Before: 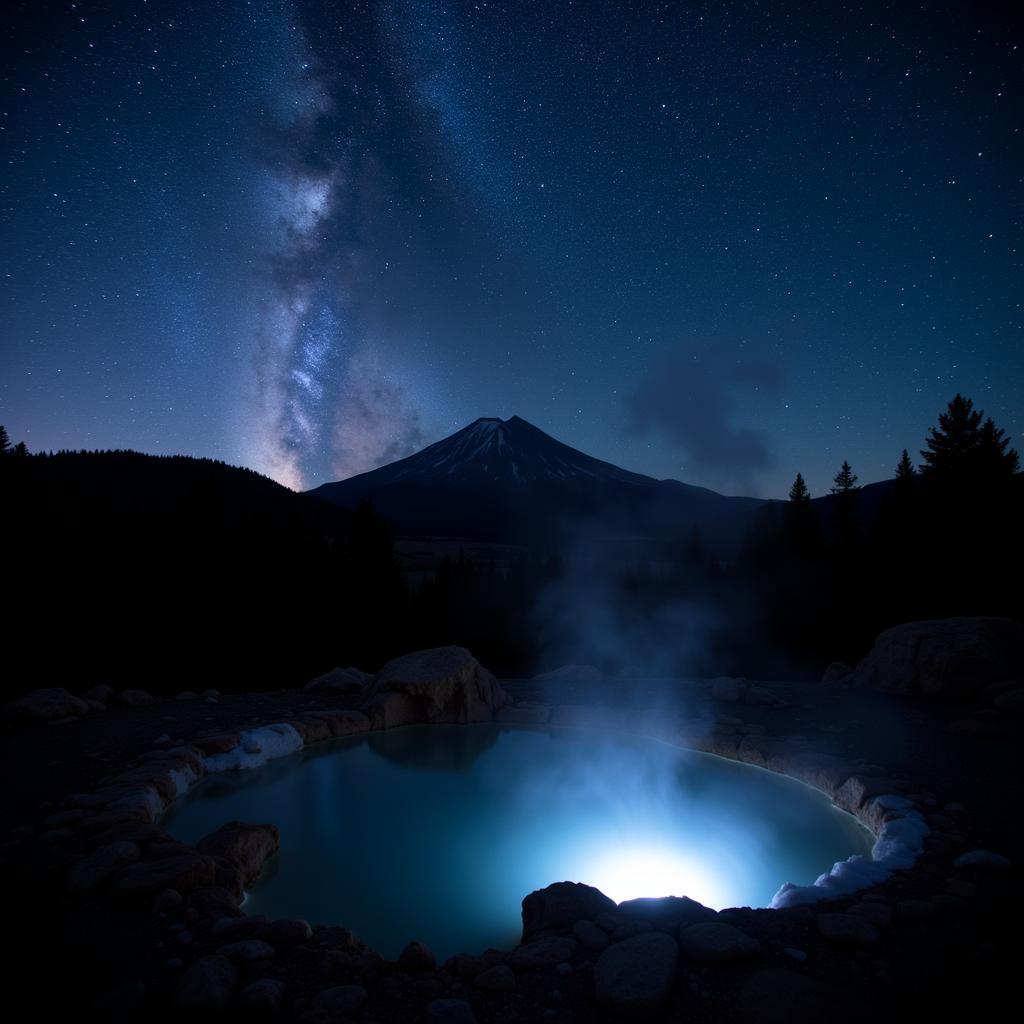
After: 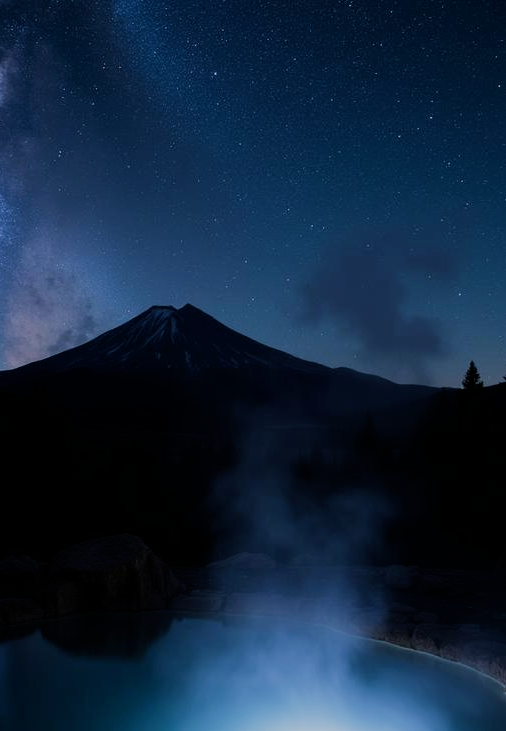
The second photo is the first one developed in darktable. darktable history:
crop: left 32.011%, top 10.992%, right 18.478%, bottom 17.58%
filmic rgb: black relative exposure -6.97 EV, white relative exposure 5.59 EV, hardness 2.87
